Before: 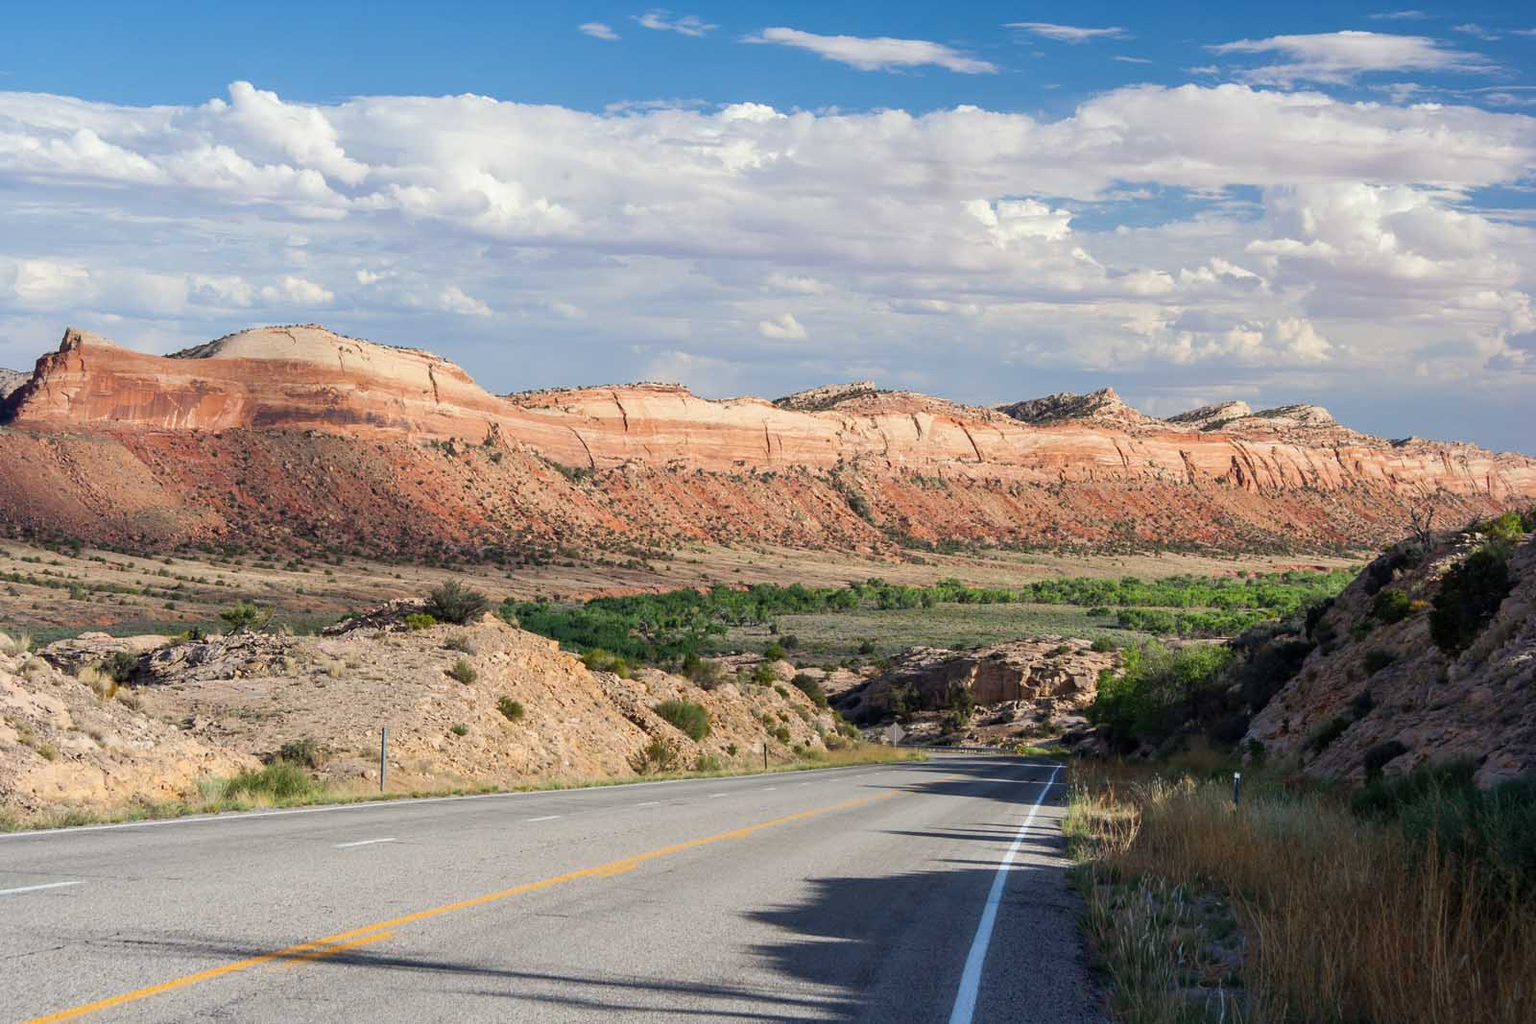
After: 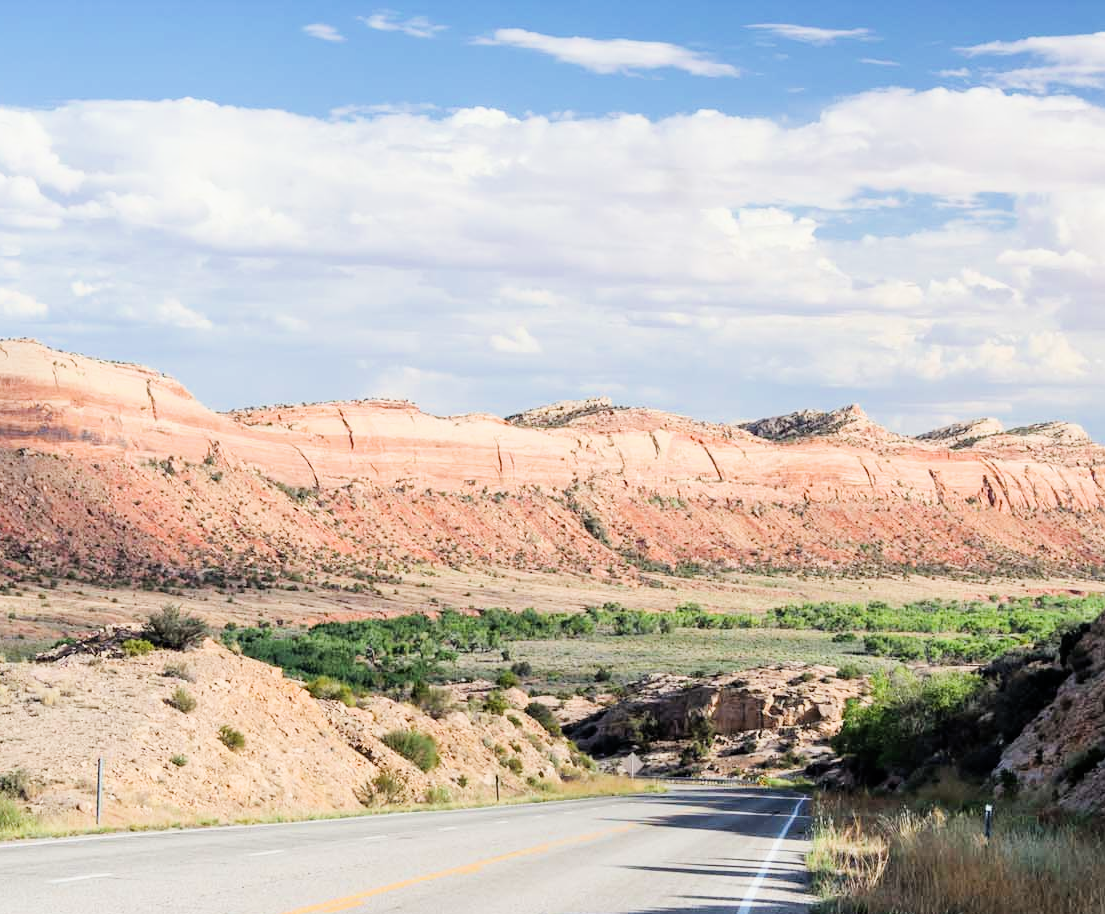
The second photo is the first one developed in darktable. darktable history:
tone equalizer: -8 EV -0.452 EV, -7 EV -0.389 EV, -6 EV -0.325 EV, -5 EV -0.201 EV, -3 EV 0.2 EV, -2 EV 0.307 EV, -1 EV 0.396 EV, +0 EV 0.438 EV, edges refinement/feathering 500, mask exposure compensation -1.57 EV, preserve details no
crop: left 18.761%, right 12.156%, bottom 14.327%
filmic rgb: black relative exposure -7.65 EV, white relative exposure 4.56 EV, hardness 3.61
exposure: black level correction 0, exposure 1.101 EV, compensate exposure bias true, compensate highlight preservation false
contrast brightness saturation: saturation -0.057
